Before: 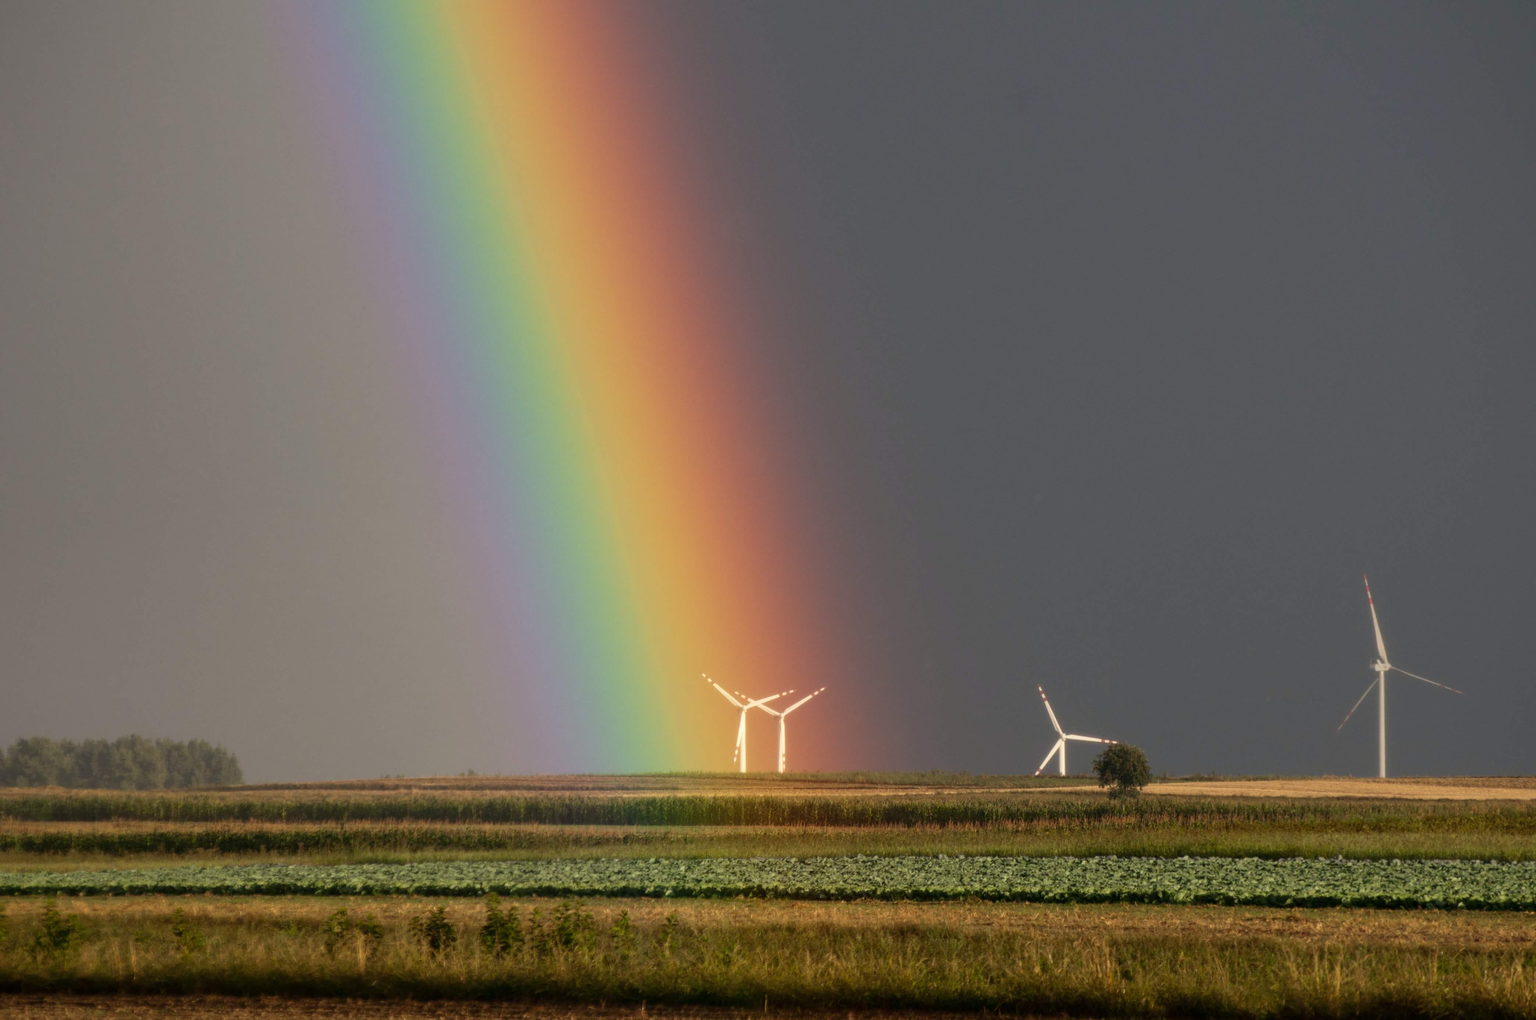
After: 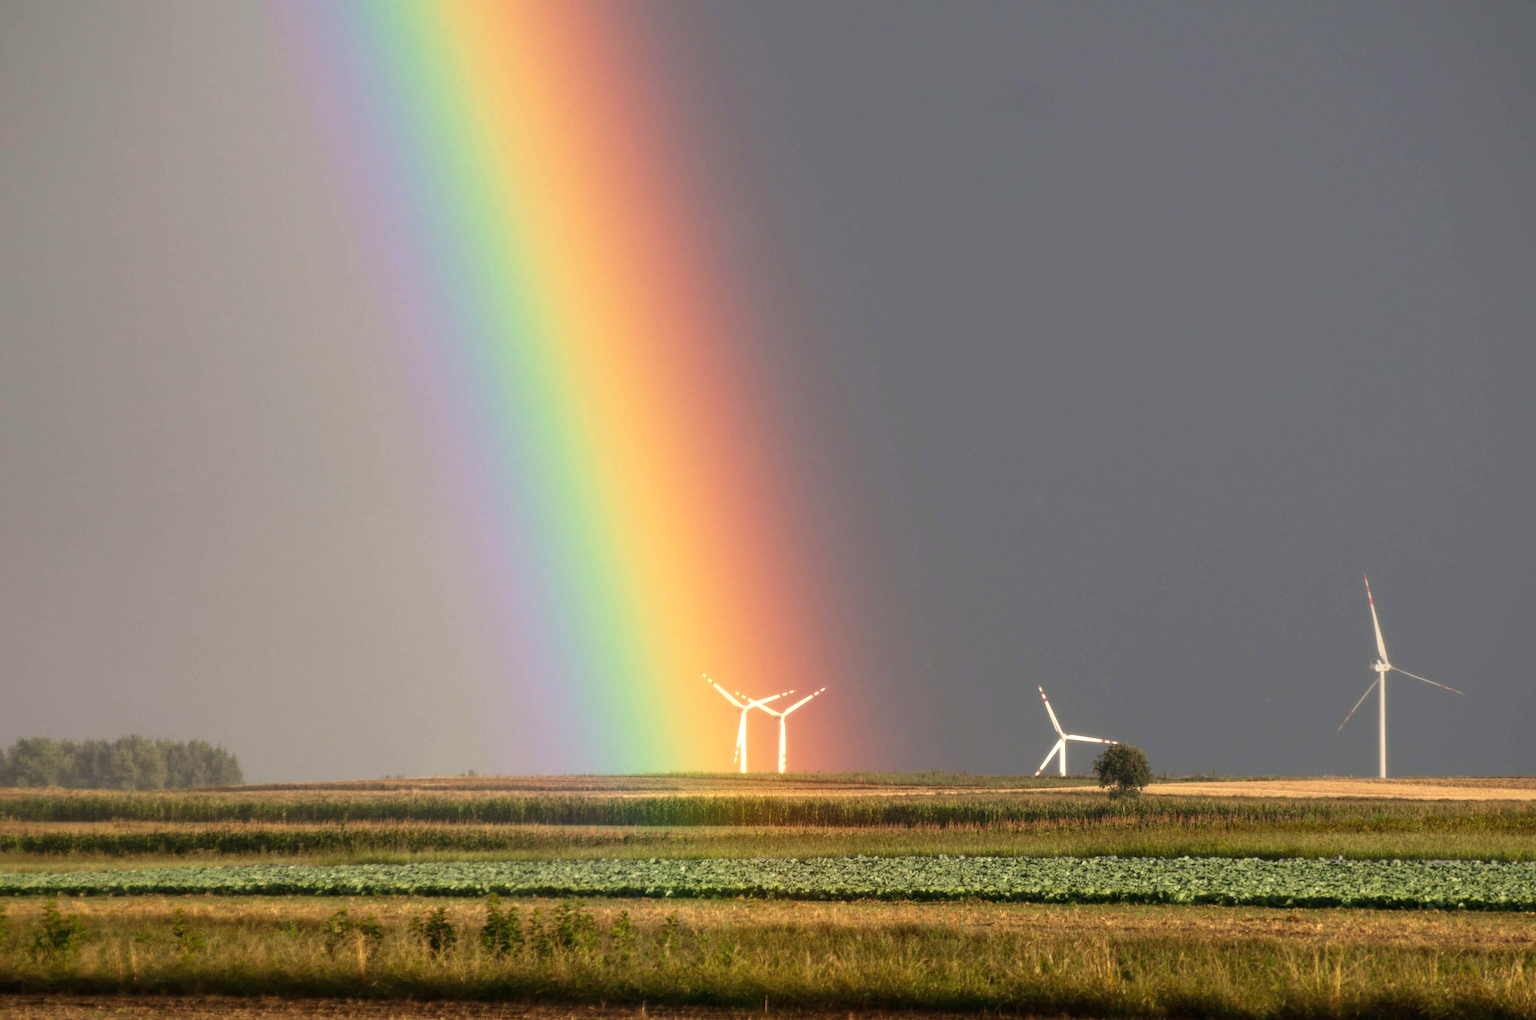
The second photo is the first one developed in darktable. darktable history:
exposure: black level correction 0, exposure 0.7 EV, compensate highlight preservation false
